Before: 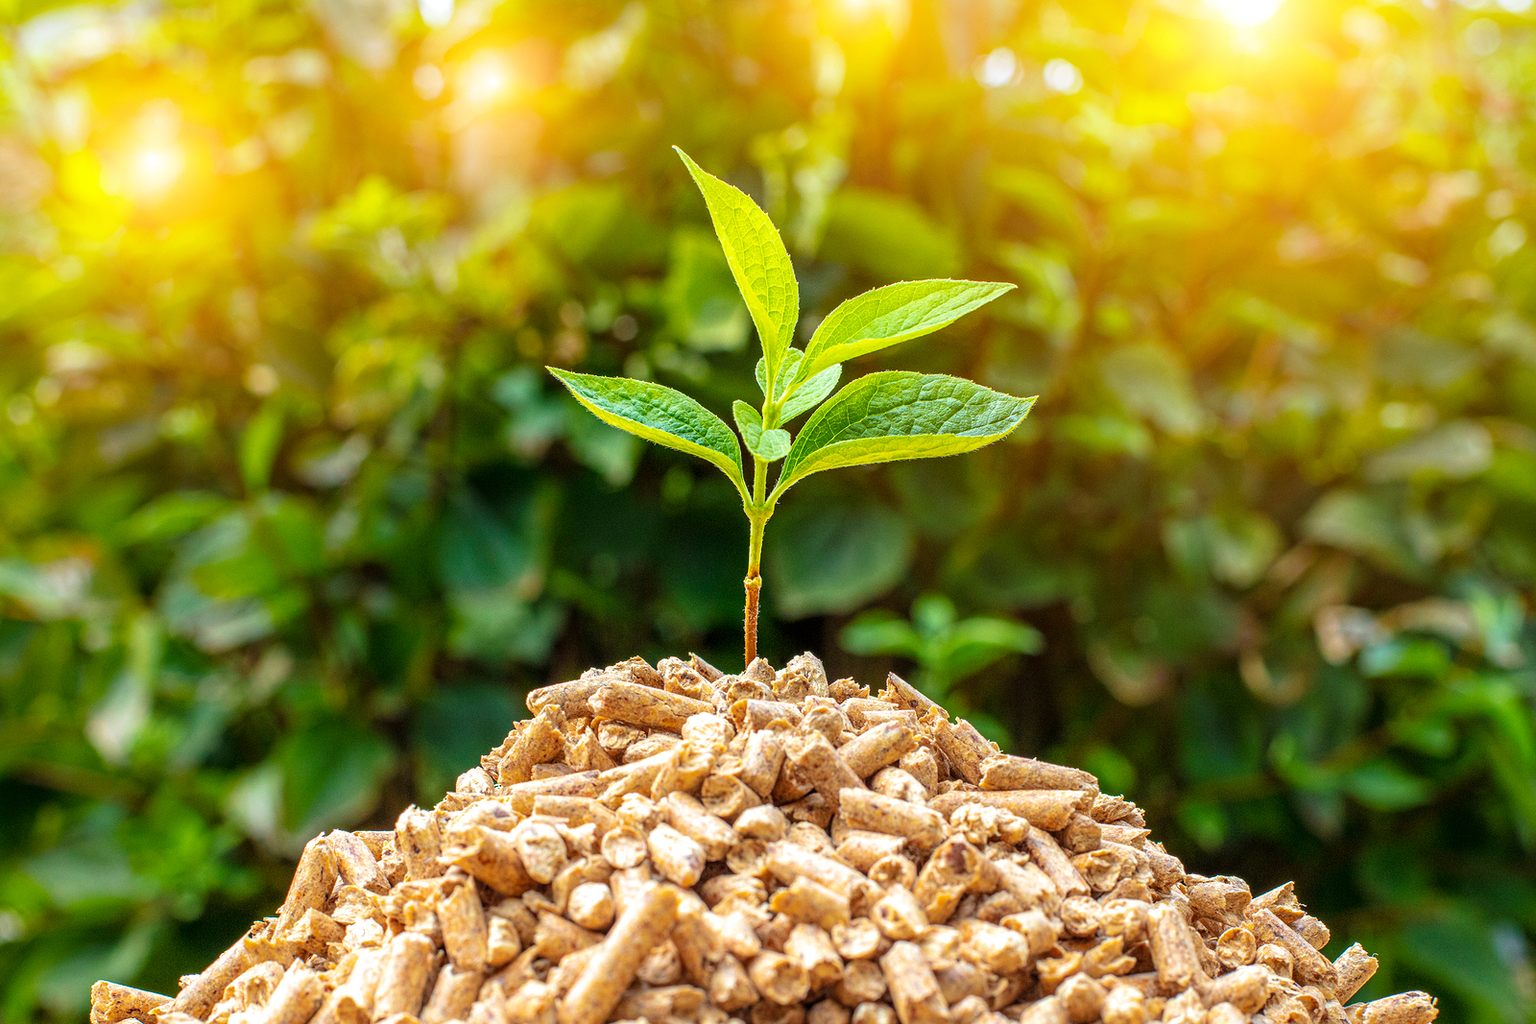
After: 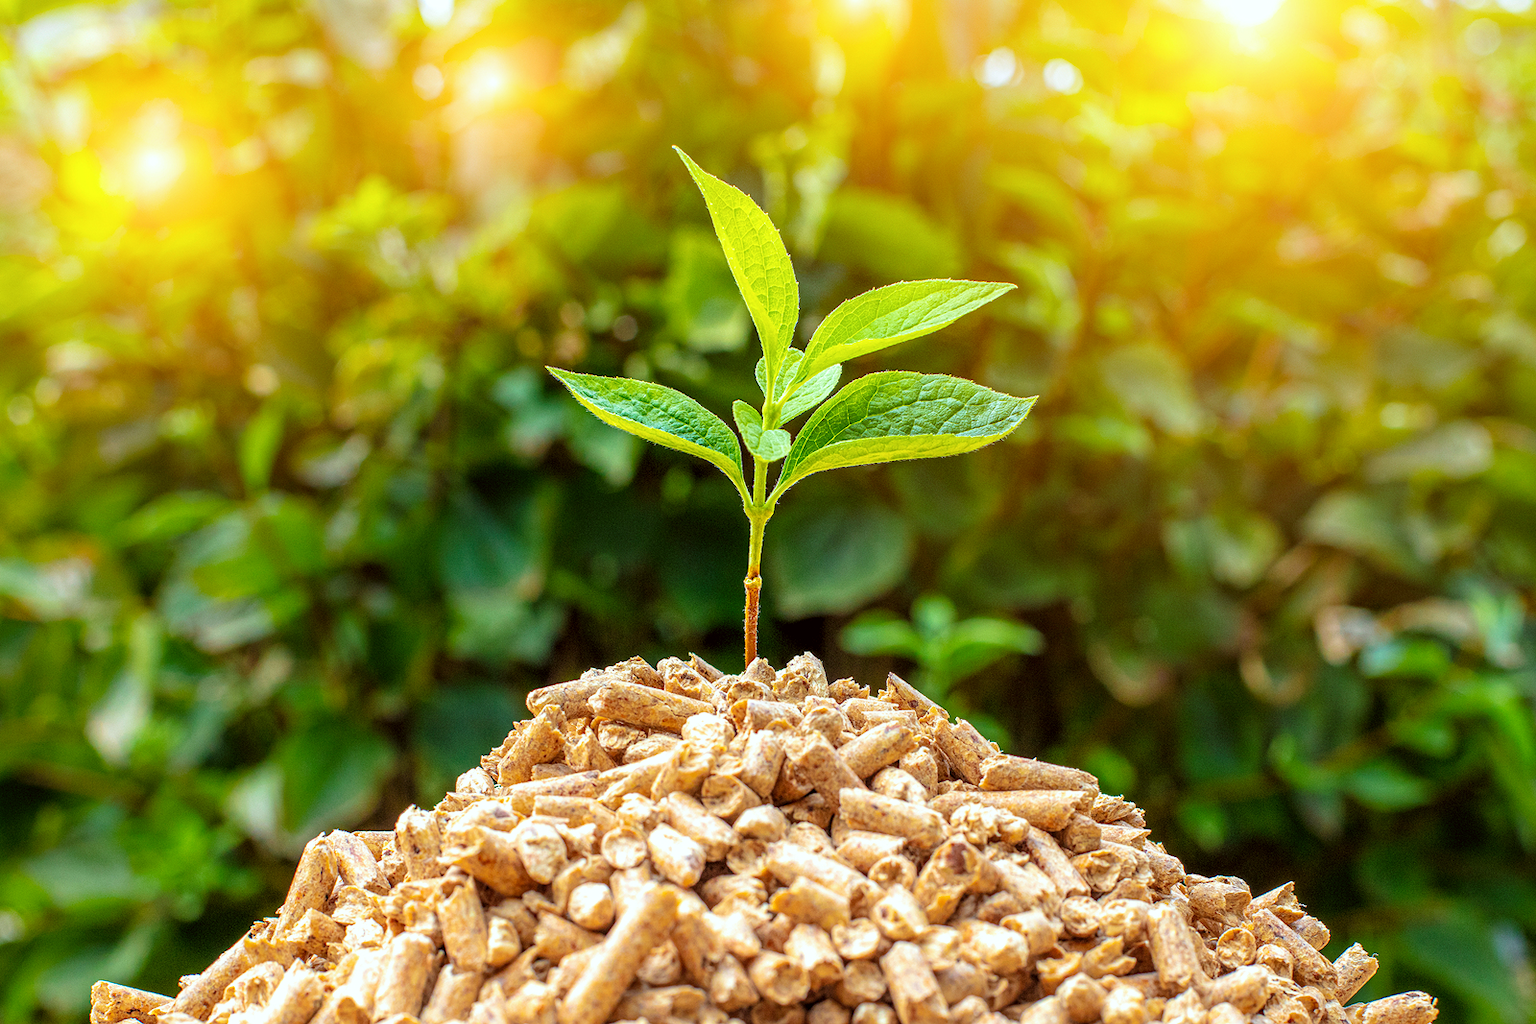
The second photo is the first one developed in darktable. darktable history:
color correction: highlights a* -2.96, highlights b* -2.03, shadows a* 2.53, shadows b* 2.85
levels: levels [0.018, 0.493, 1]
